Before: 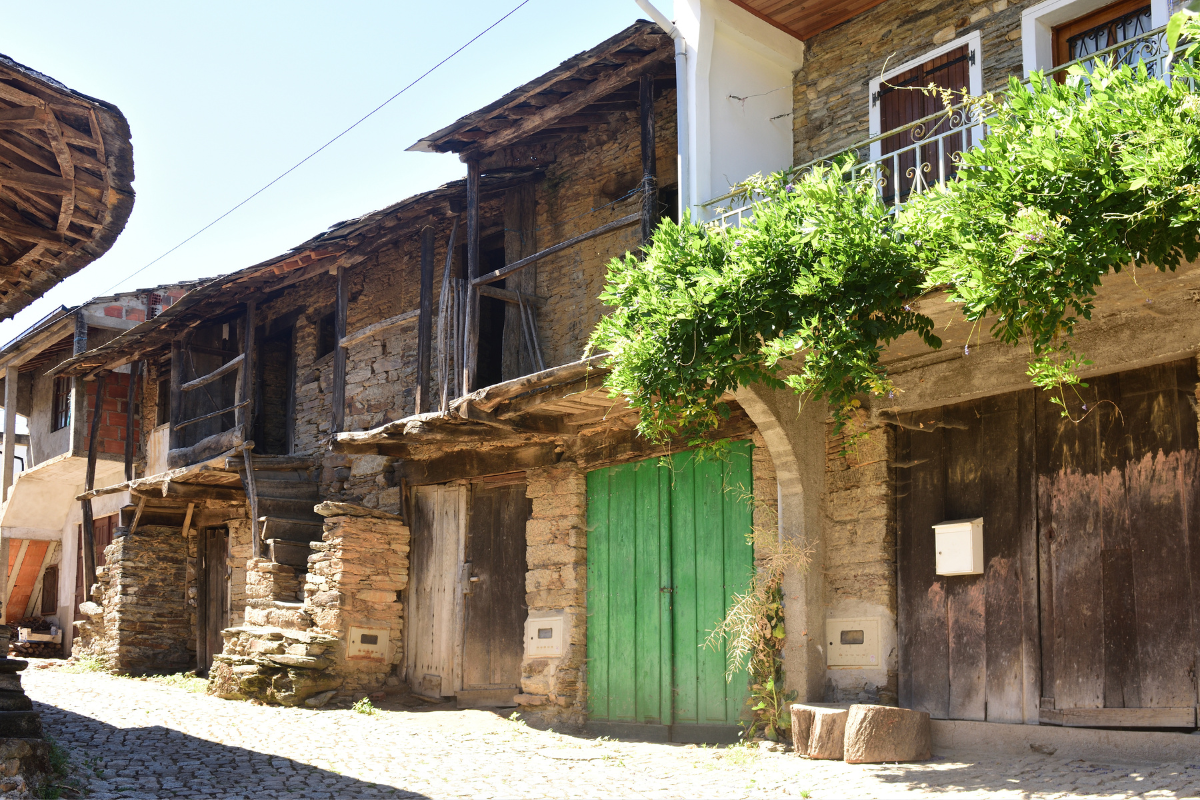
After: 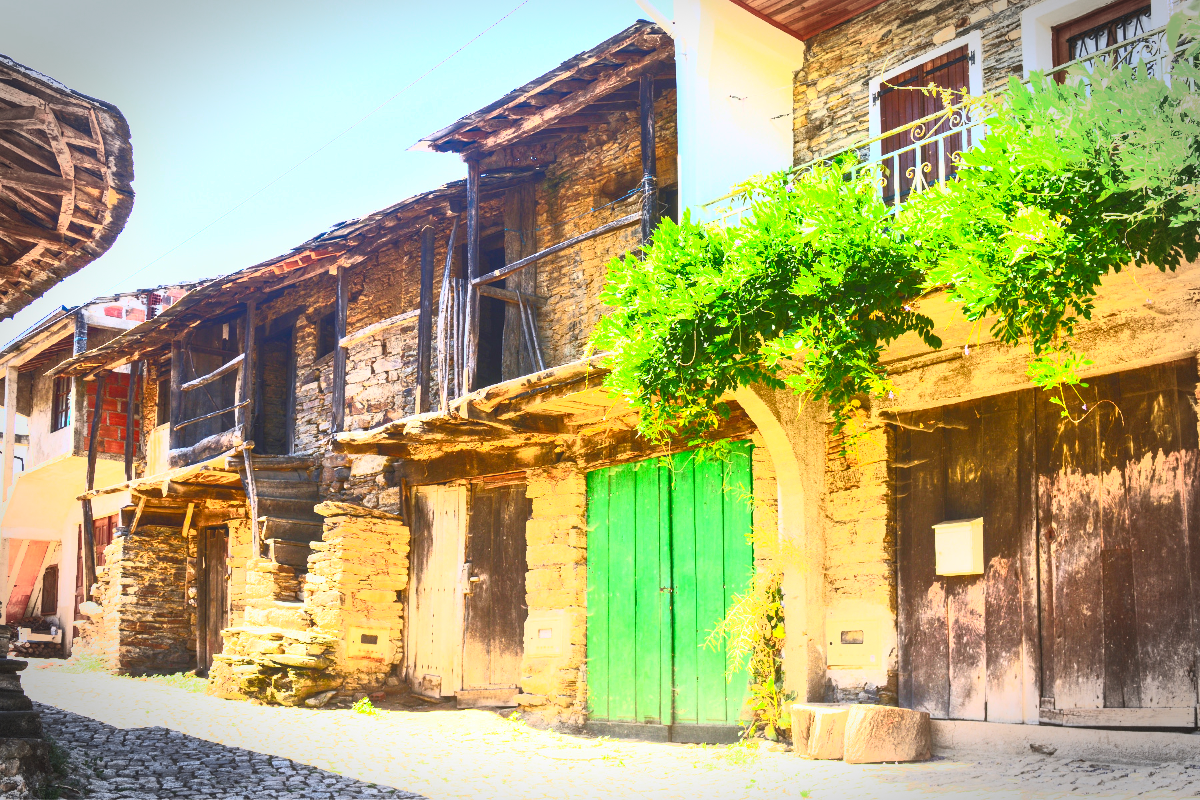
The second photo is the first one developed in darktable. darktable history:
local contrast: detail 110%
vignetting: saturation -0.639, automatic ratio true, dithering 8-bit output, unbound false
contrast brightness saturation: contrast 0.988, brightness 0.995, saturation 0.982
tone equalizer: smoothing diameter 24.94%, edges refinement/feathering 14.09, preserve details guided filter
exposure: black level correction 0.001, exposure 0.499 EV, compensate highlight preservation false
